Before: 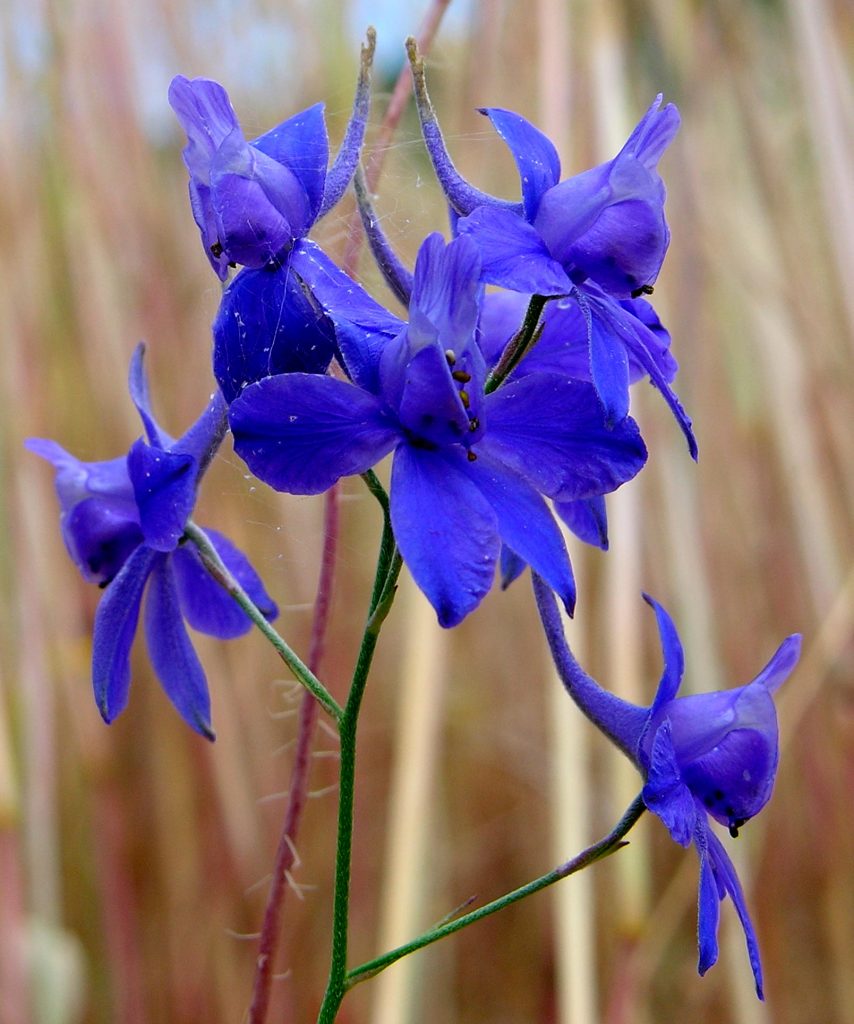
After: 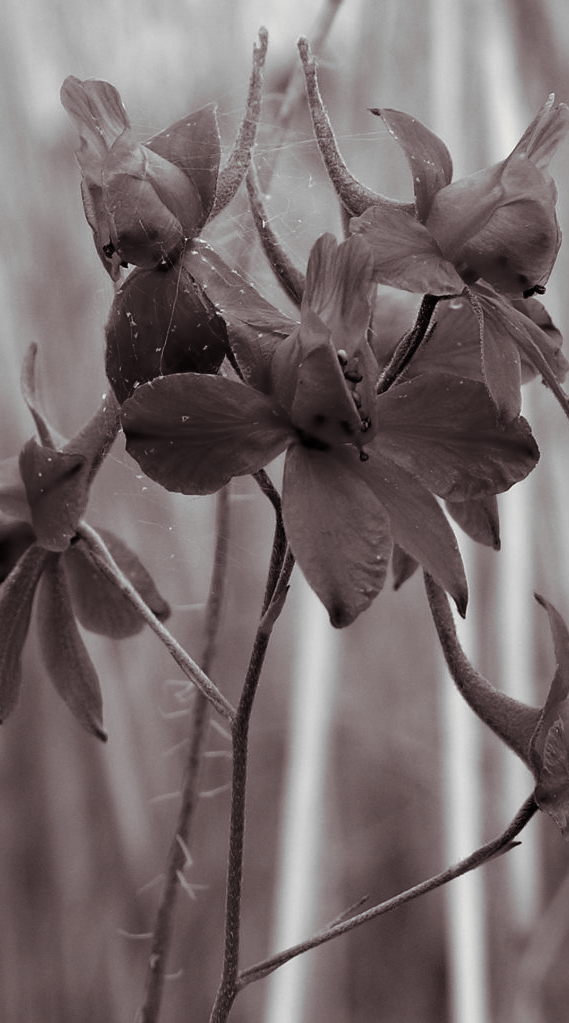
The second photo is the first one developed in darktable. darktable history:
crop and rotate: left 12.648%, right 20.685%
split-toning: shadows › saturation 0.24, highlights › hue 54°, highlights › saturation 0.24
monochrome: on, module defaults
color correction: highlights a* -5.3, highlights b* 9.8, shadows a* 9.8, shadows b* 24.26
exposure: compensate highlight preservation false
